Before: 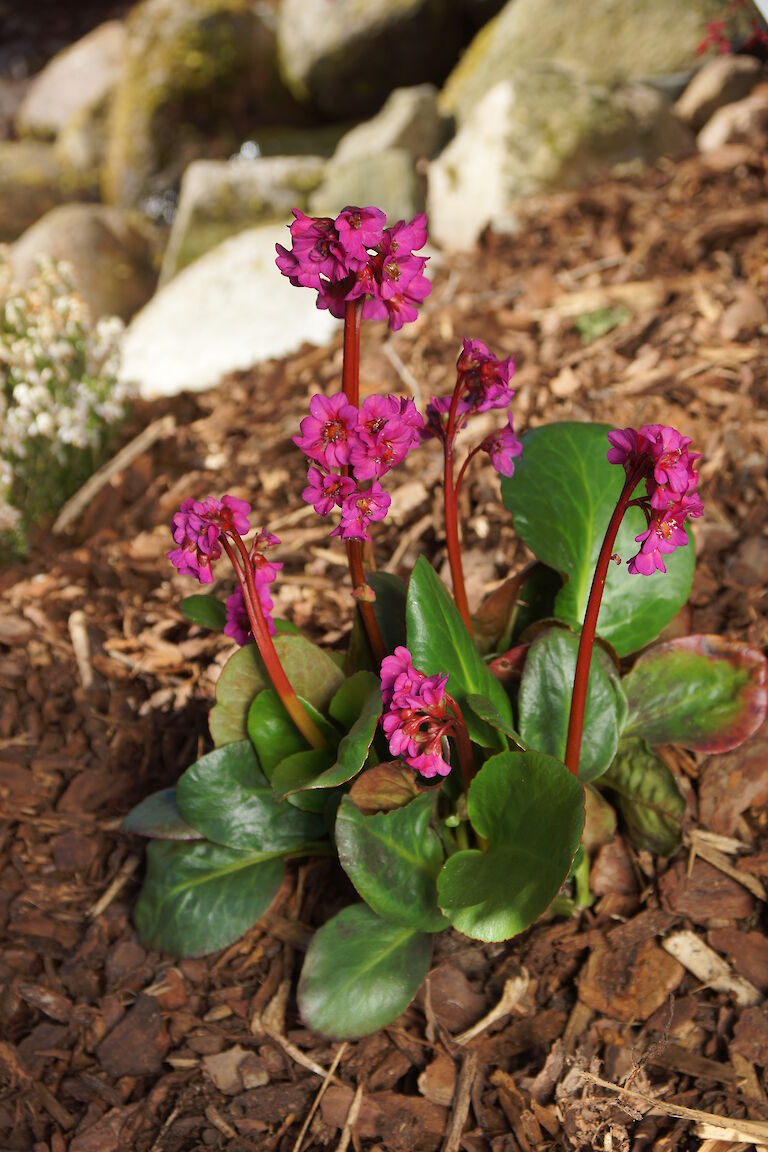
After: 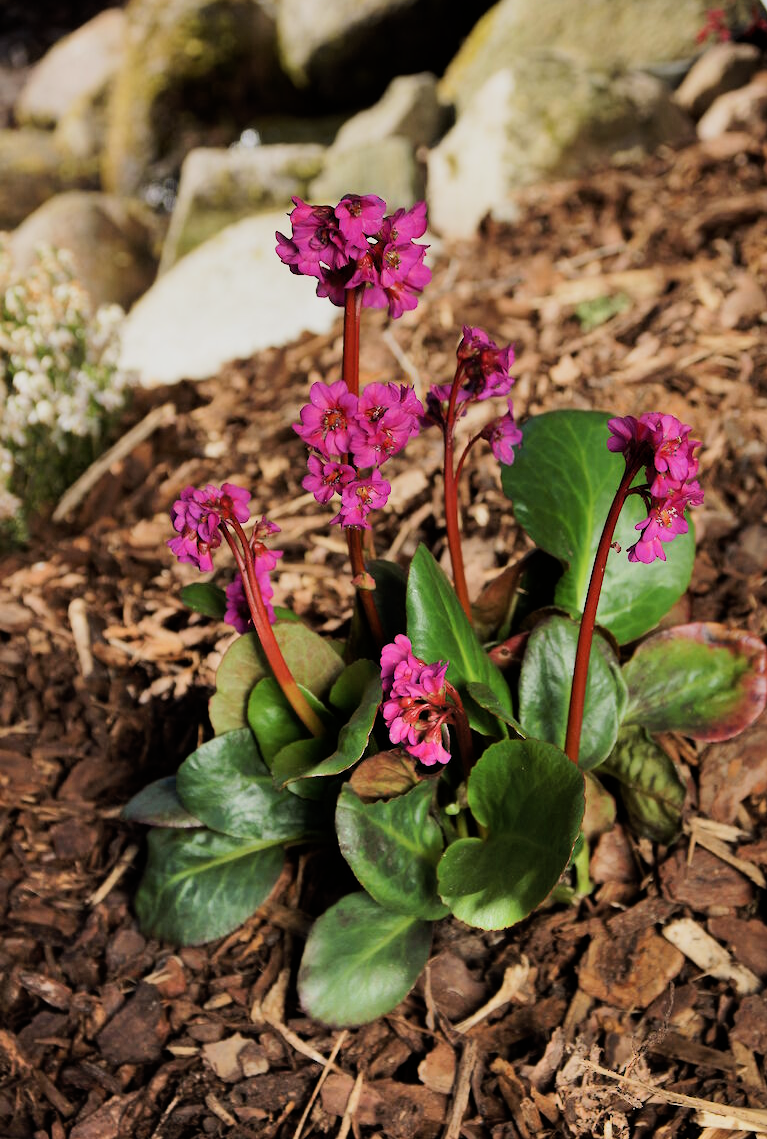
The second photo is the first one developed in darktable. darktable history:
contrast brightness saturation: contrast 0.05
filmic rgb: black relative exposure -7.65 EV, white relative exposure 4.56 EV, hardness 3.61, contrast 1.25
crop: top 1.049%, right 0.001%
shadows and highlights: radius 133.83, soften with gaussian
